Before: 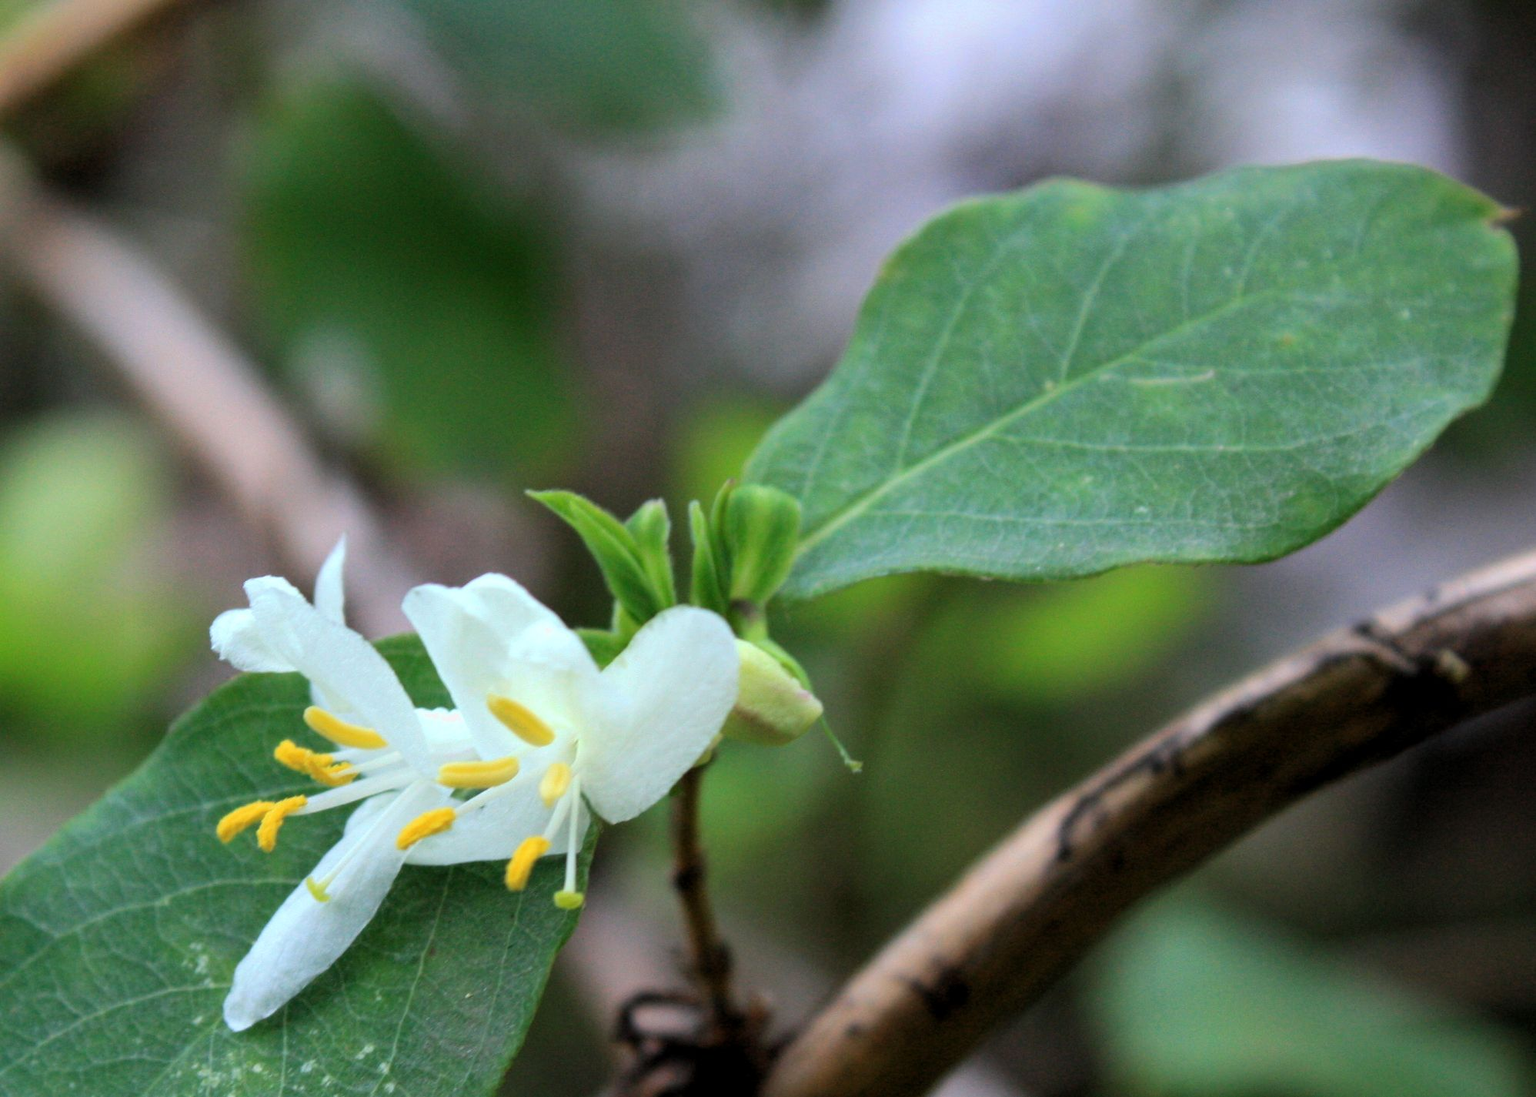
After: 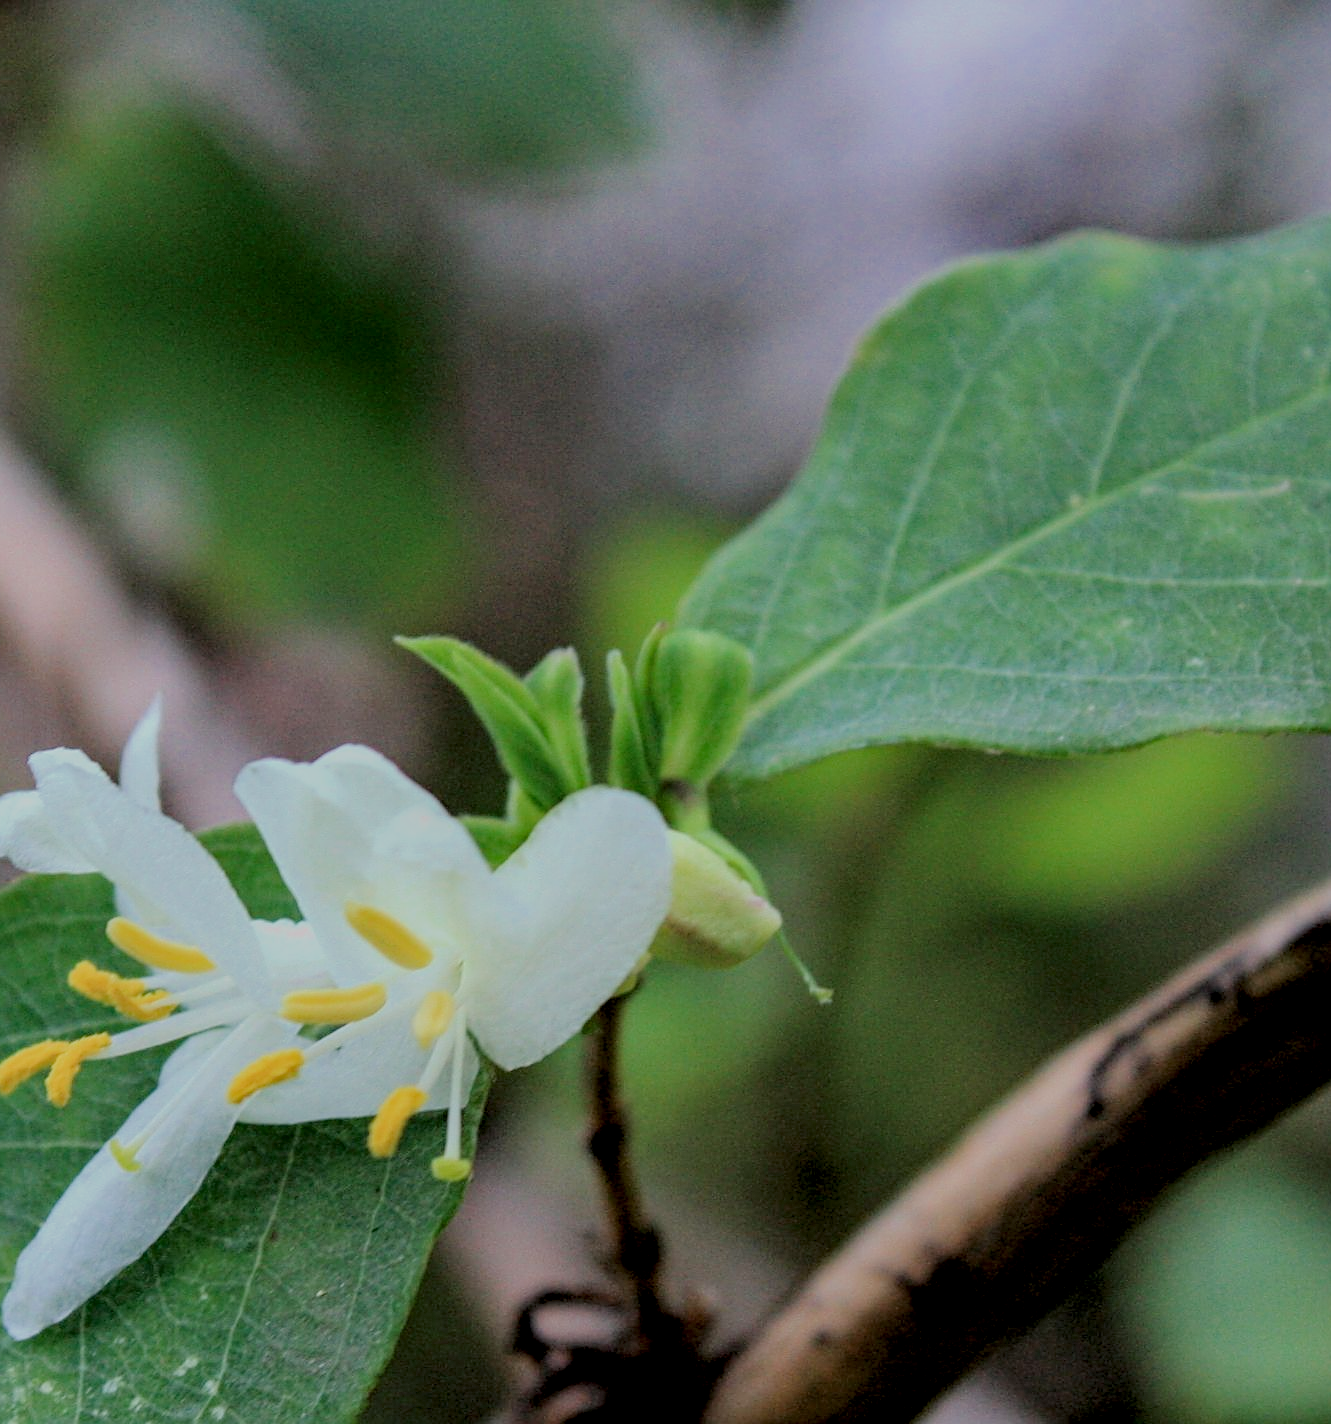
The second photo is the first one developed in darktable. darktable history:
sharpen: on, module defaults
filmic rgb: black relative exposure -8 EV, white relative exposure 8.05 EV, hardness 2.44, latitude 9.98%, contrast 0.731, highlights saturation mix 8.51%, shadows ↔ highlights balance 1.32%
haze removal: adaptive false
crop and rotate: left 14.463%, right 18.819%
local contrast: highlights 61%, detail 143%, midtone range 0.432
